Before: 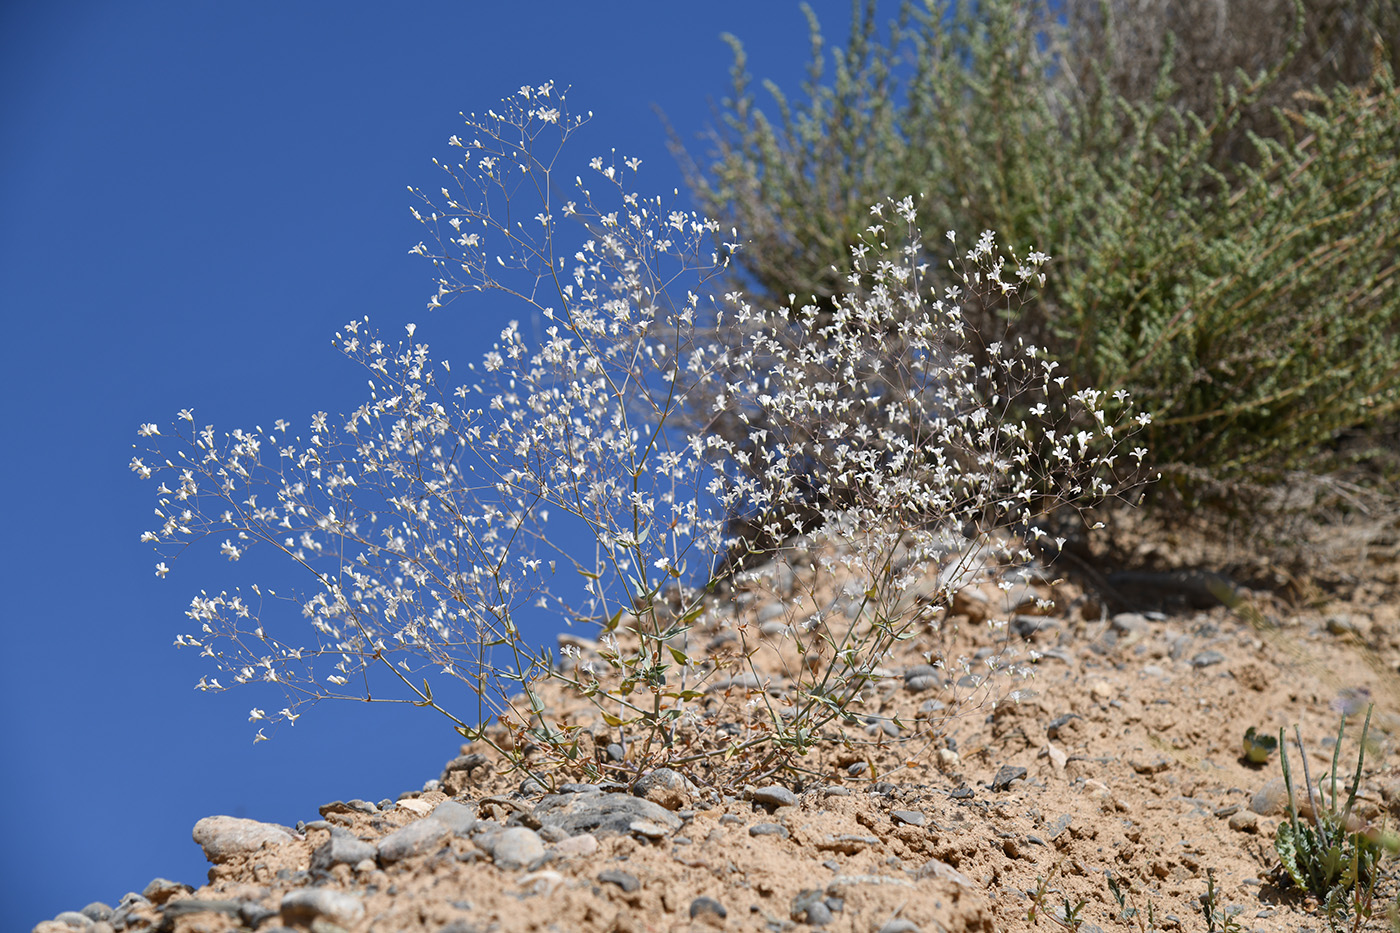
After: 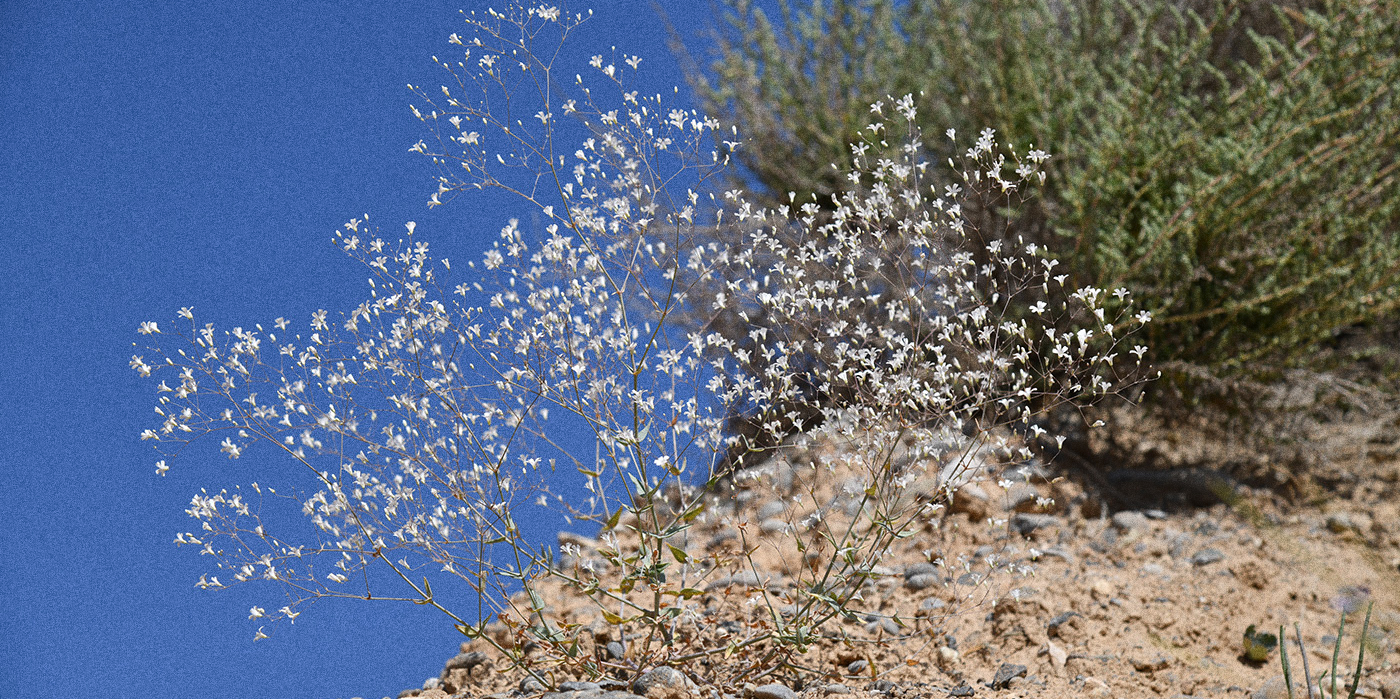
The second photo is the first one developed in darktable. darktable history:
crop: top 11.038%, bottom 13.962%
grain: coarseness 0.09 ISO, strength 40%
